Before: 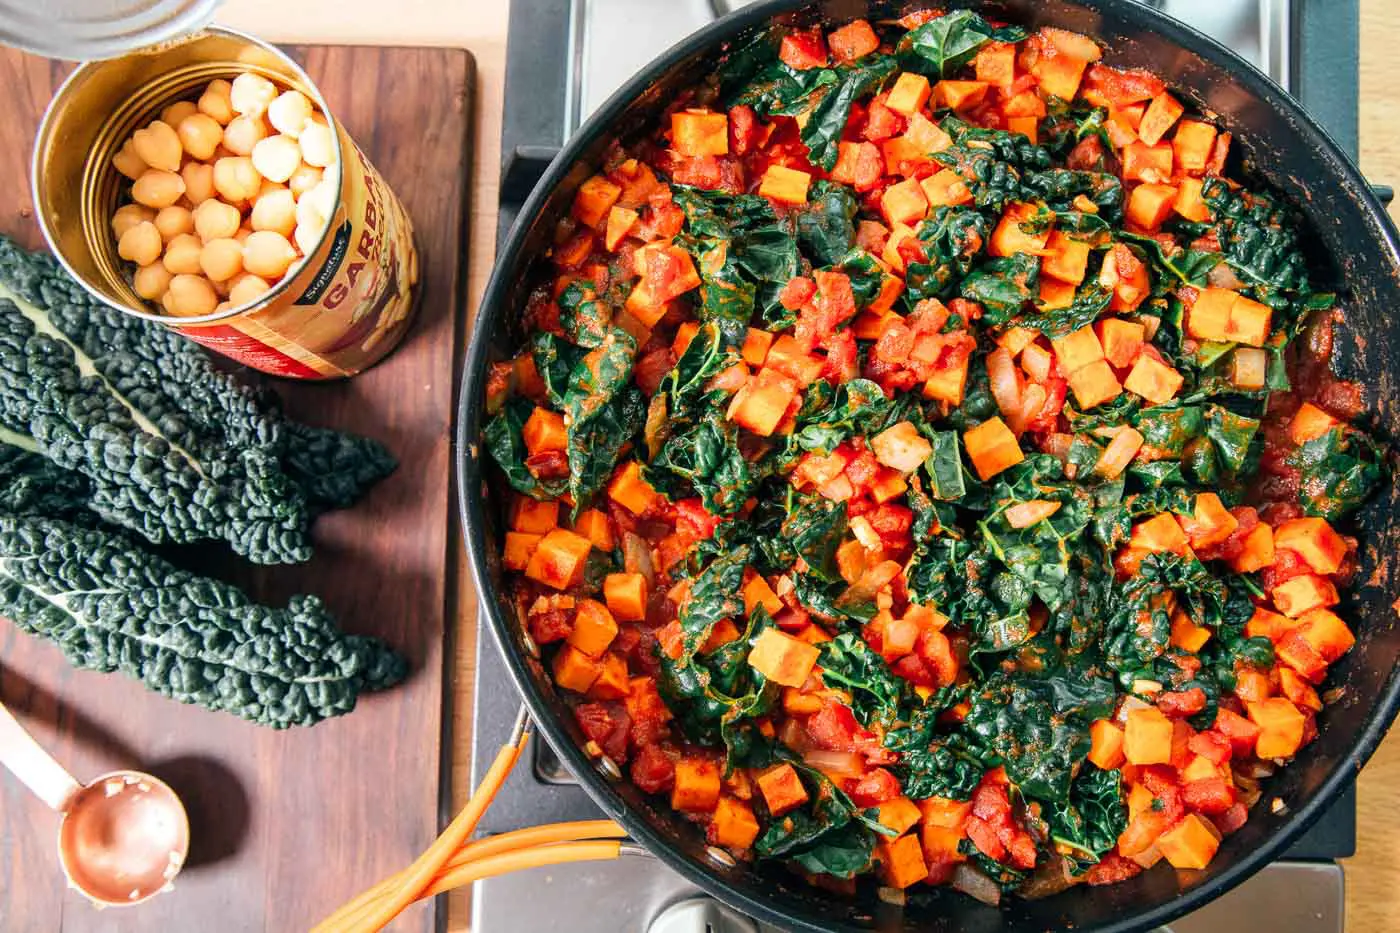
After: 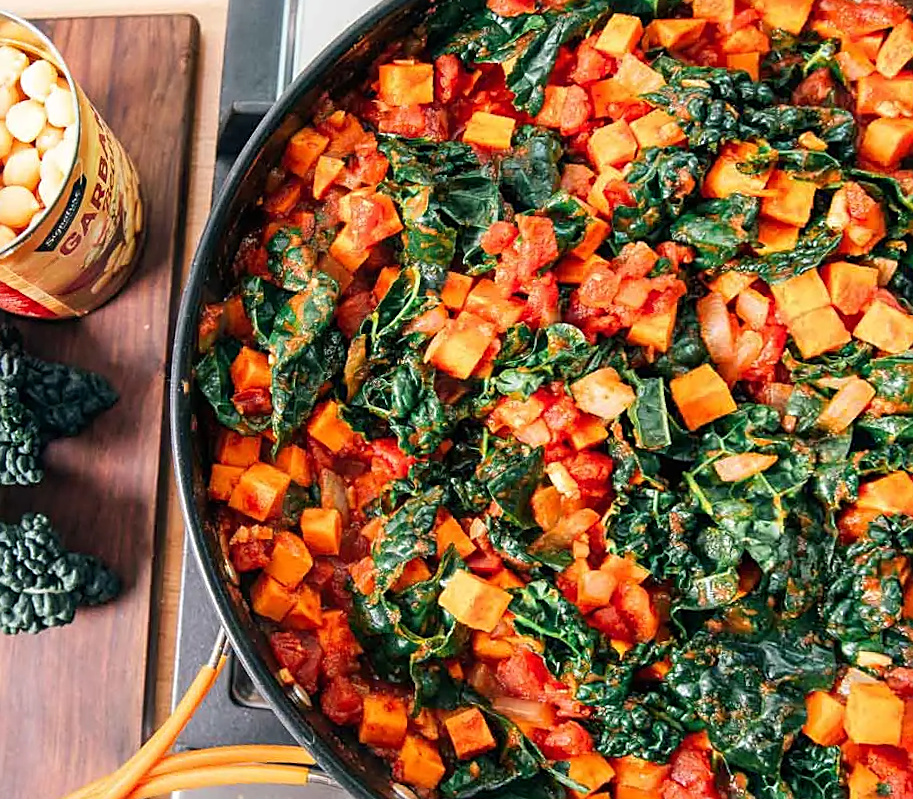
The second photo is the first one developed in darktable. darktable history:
sharpen: on, module defaults
rotate and perspective: rotation 1.69°, lens shift (vertical) -0.023, lens shift (horizontal) -0.291, crop left 0.025, crop right 0.988, crop top 0.092, crop bottom 0.842
crop and rotate: left 13.409%, right 19.924%
white balance: emerald 1
